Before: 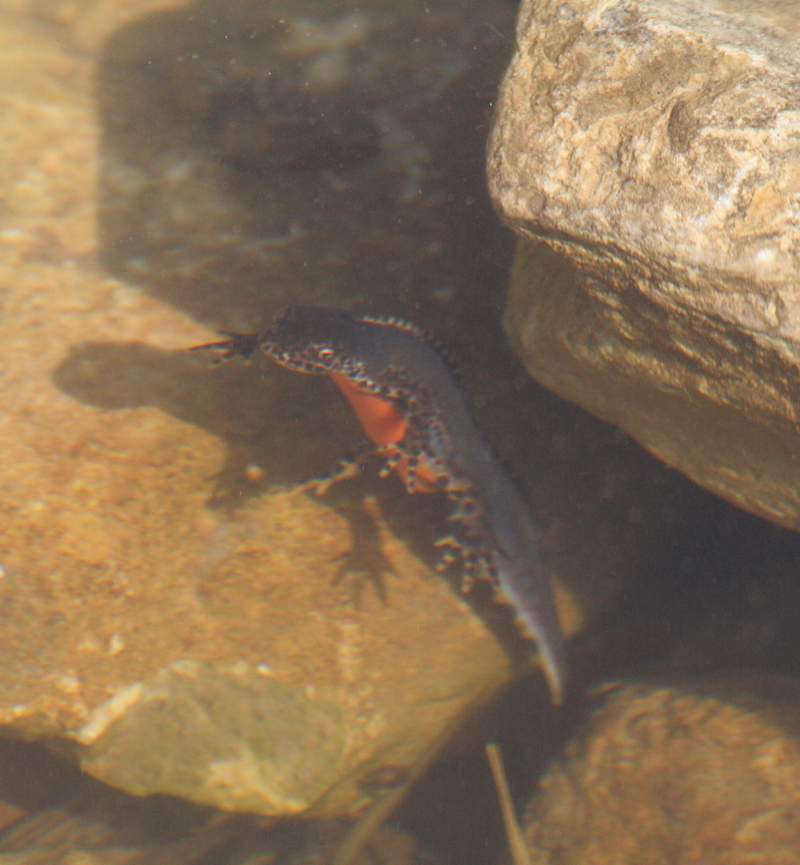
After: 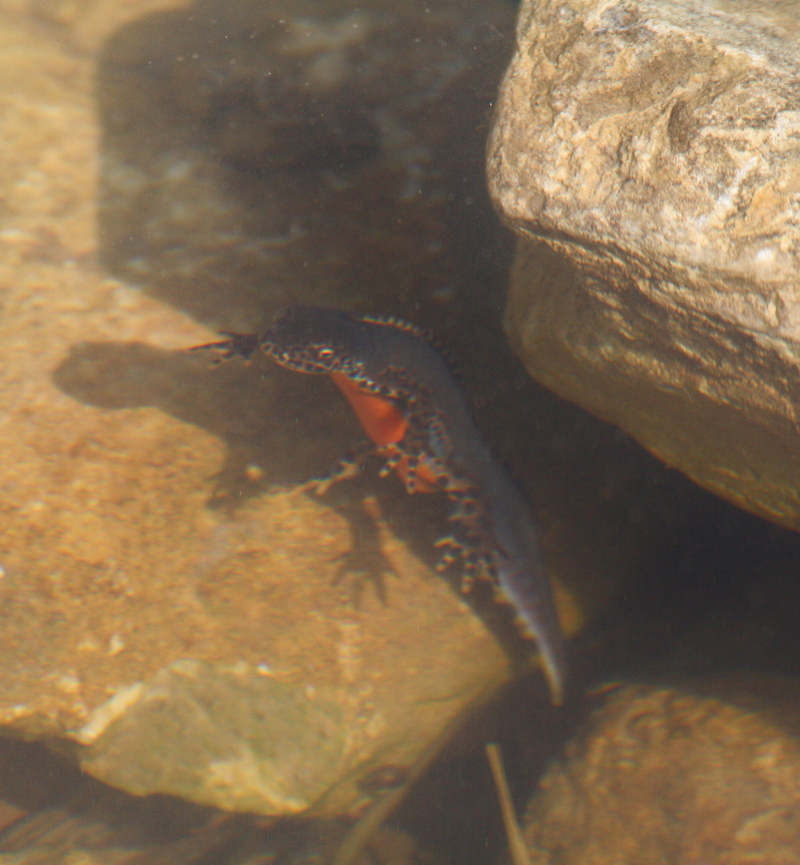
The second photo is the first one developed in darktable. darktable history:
shadows and highlights: shadows -88.22, highlights -36.38, soften with gaussian
